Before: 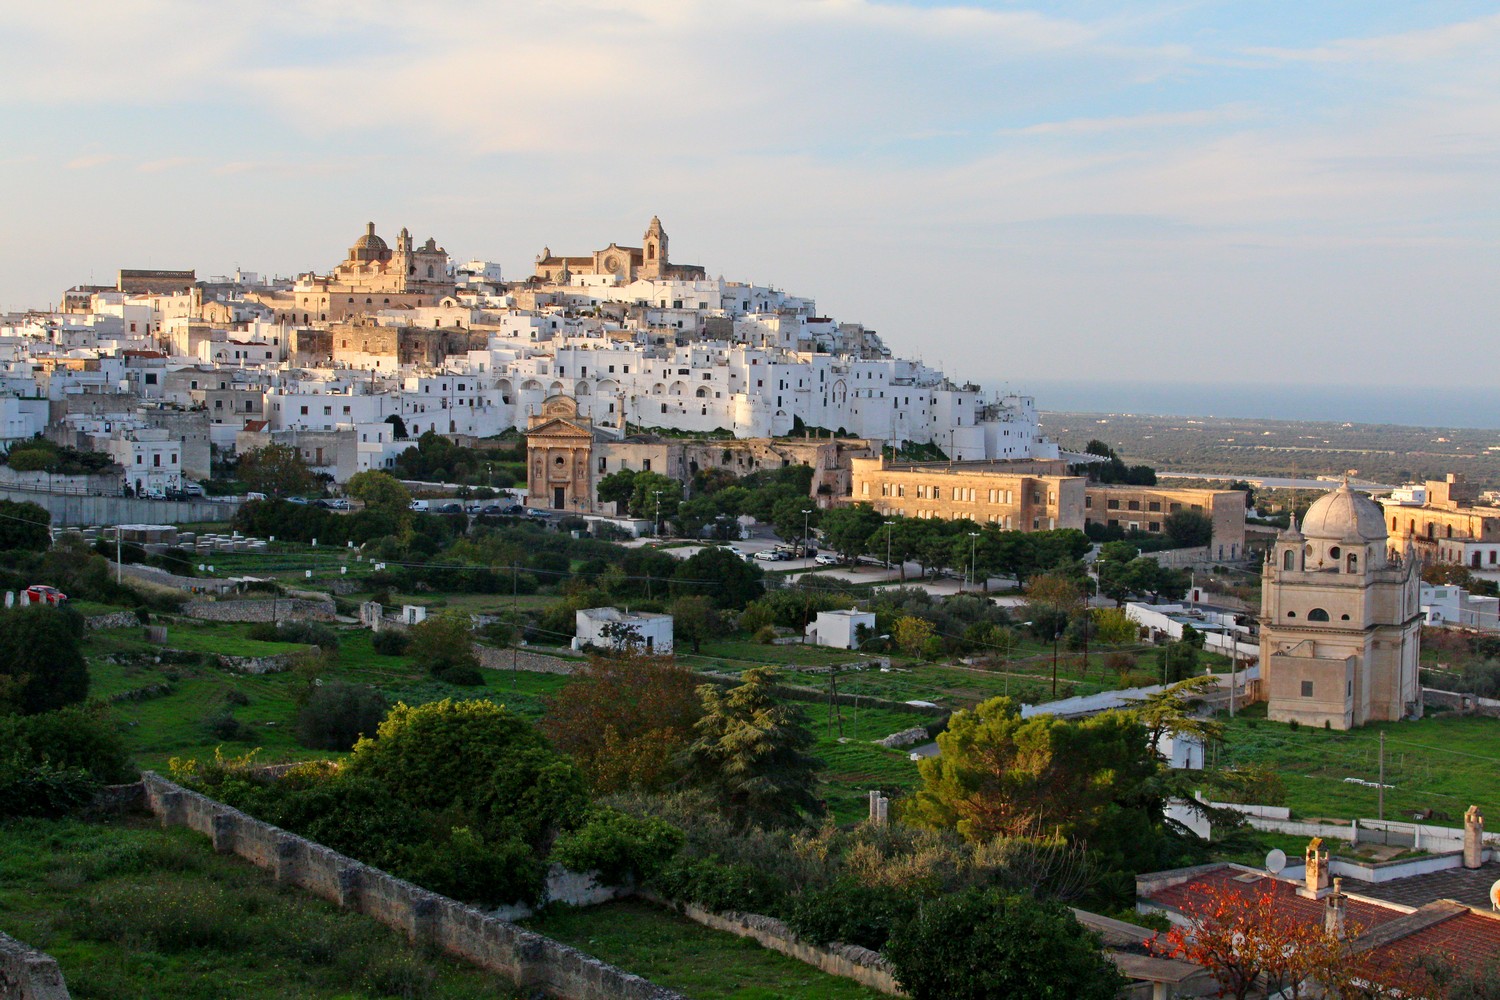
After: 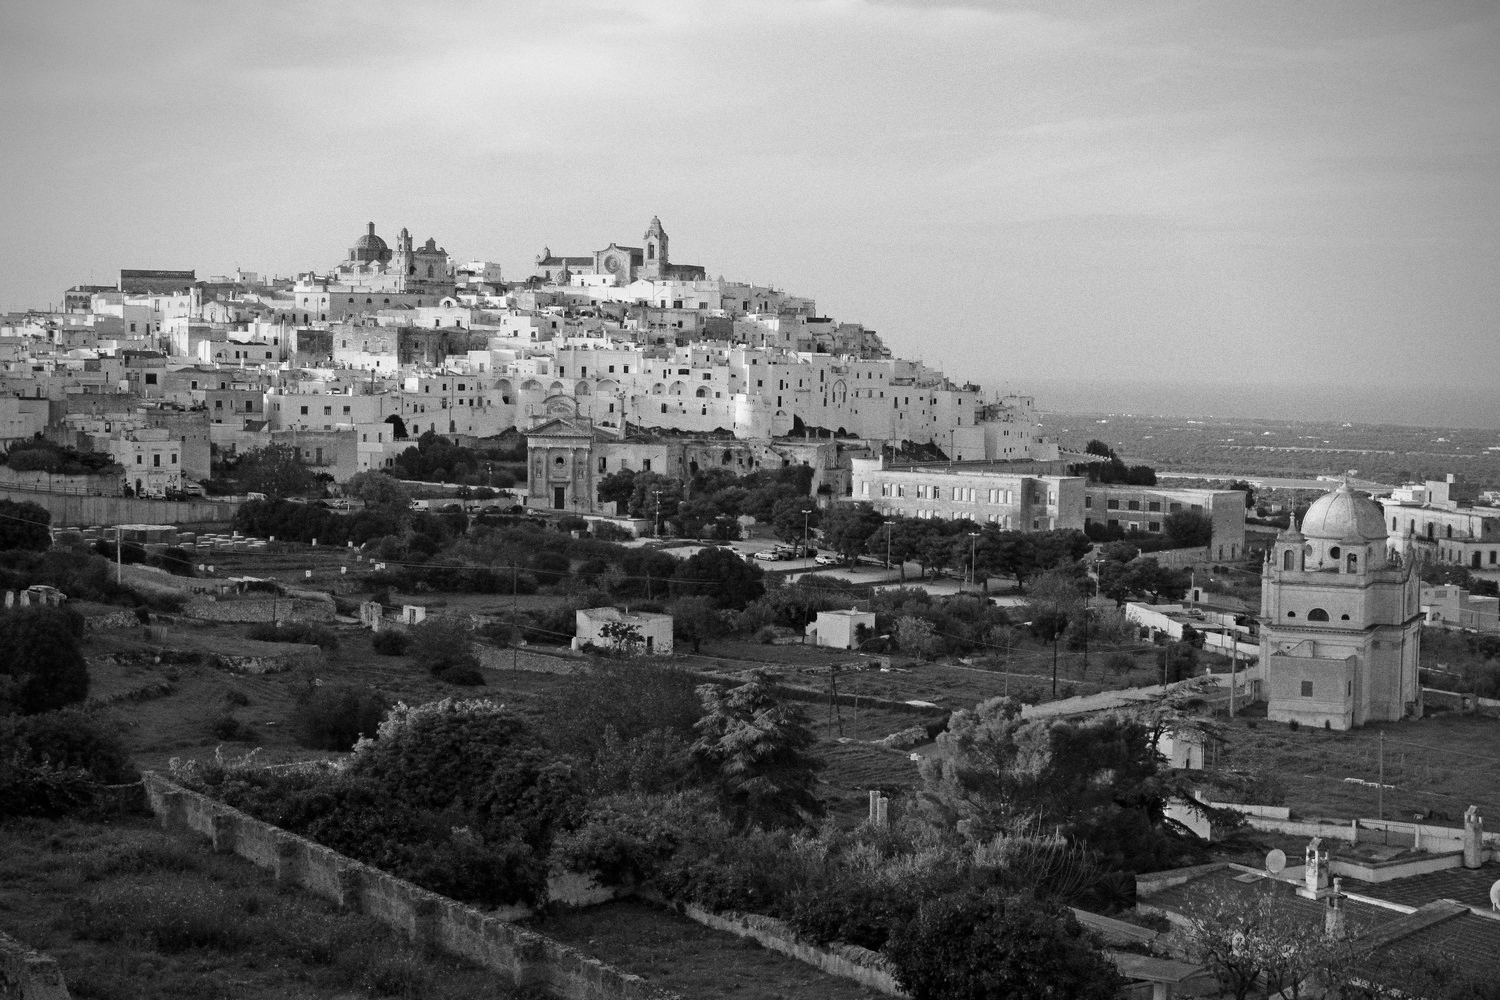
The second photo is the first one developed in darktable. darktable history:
color zones: curves: ch1 [(0.24, 0.634) (0.75, 0.5)]; ch2 [(0.253, 0.437) (0.745, 0.491)], mix 102.12%
monochrome: on, module defaults
vignetting: brightness -0.629, saturation -0.007, center (-0.028, 0.239)
grain: coarseness 0.09 ISO
